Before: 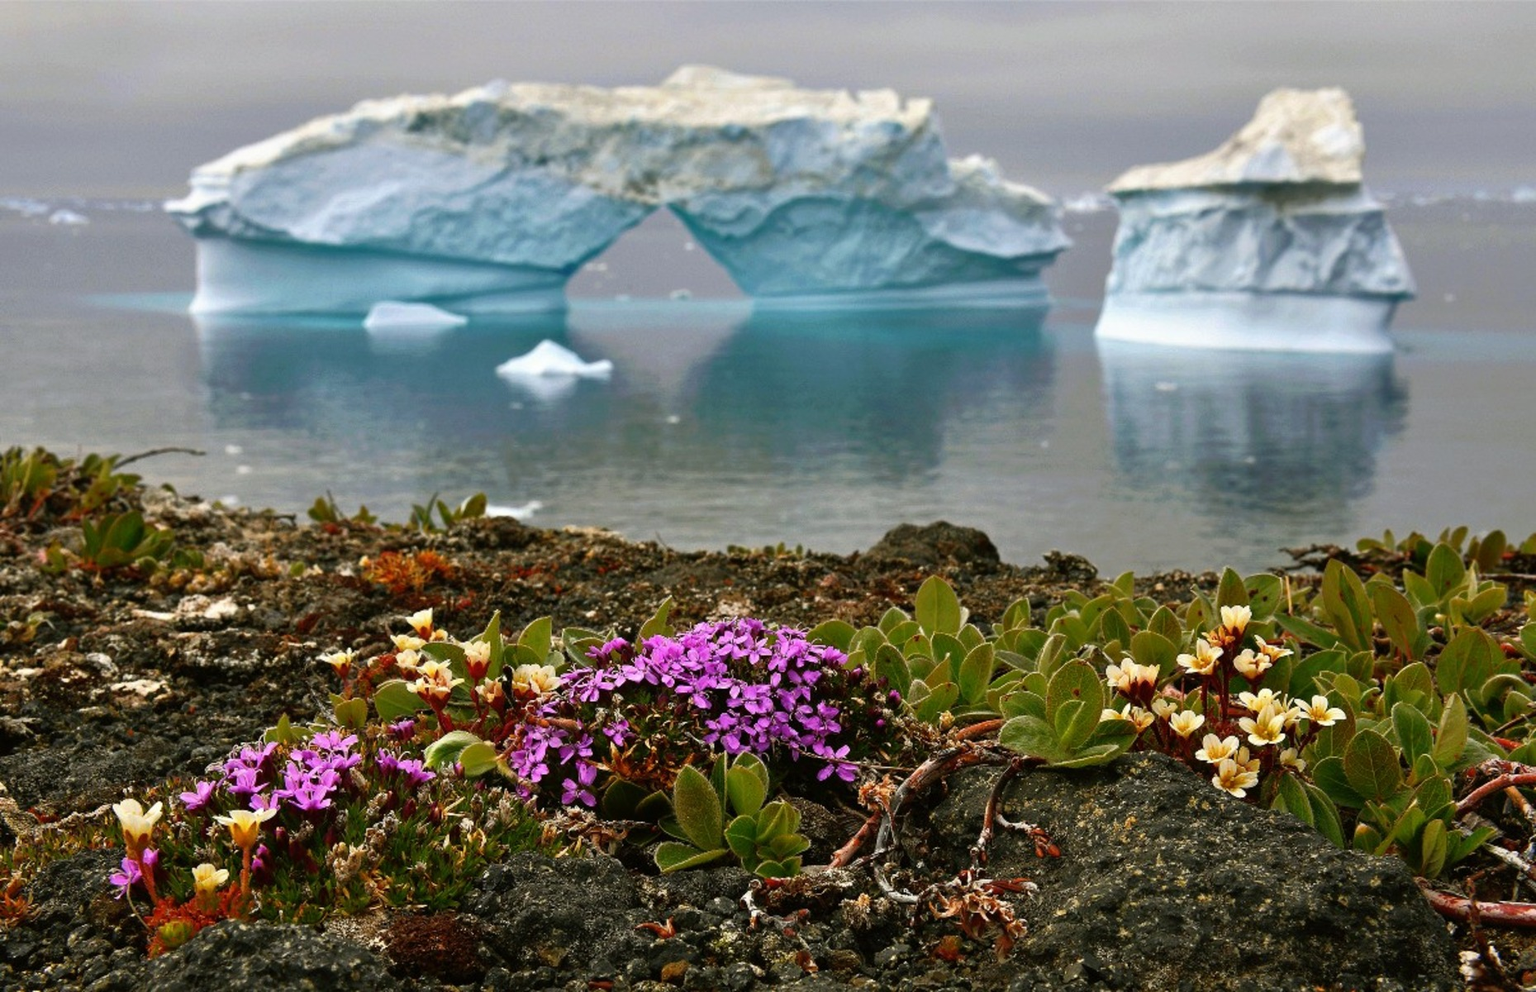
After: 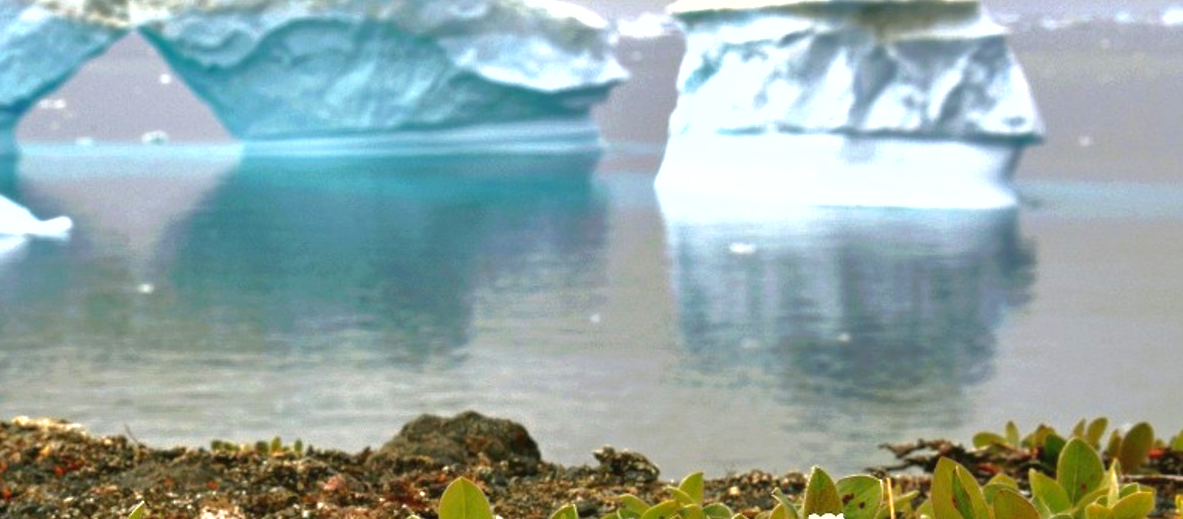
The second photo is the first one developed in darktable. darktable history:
shadows and highlights: shadows 30
crop: left 36.005%, top 18.293%, right 0.31%, bottom 38.444%
exposure: black level correction 0, exposure 1 EV, compensate highlight preservation false
